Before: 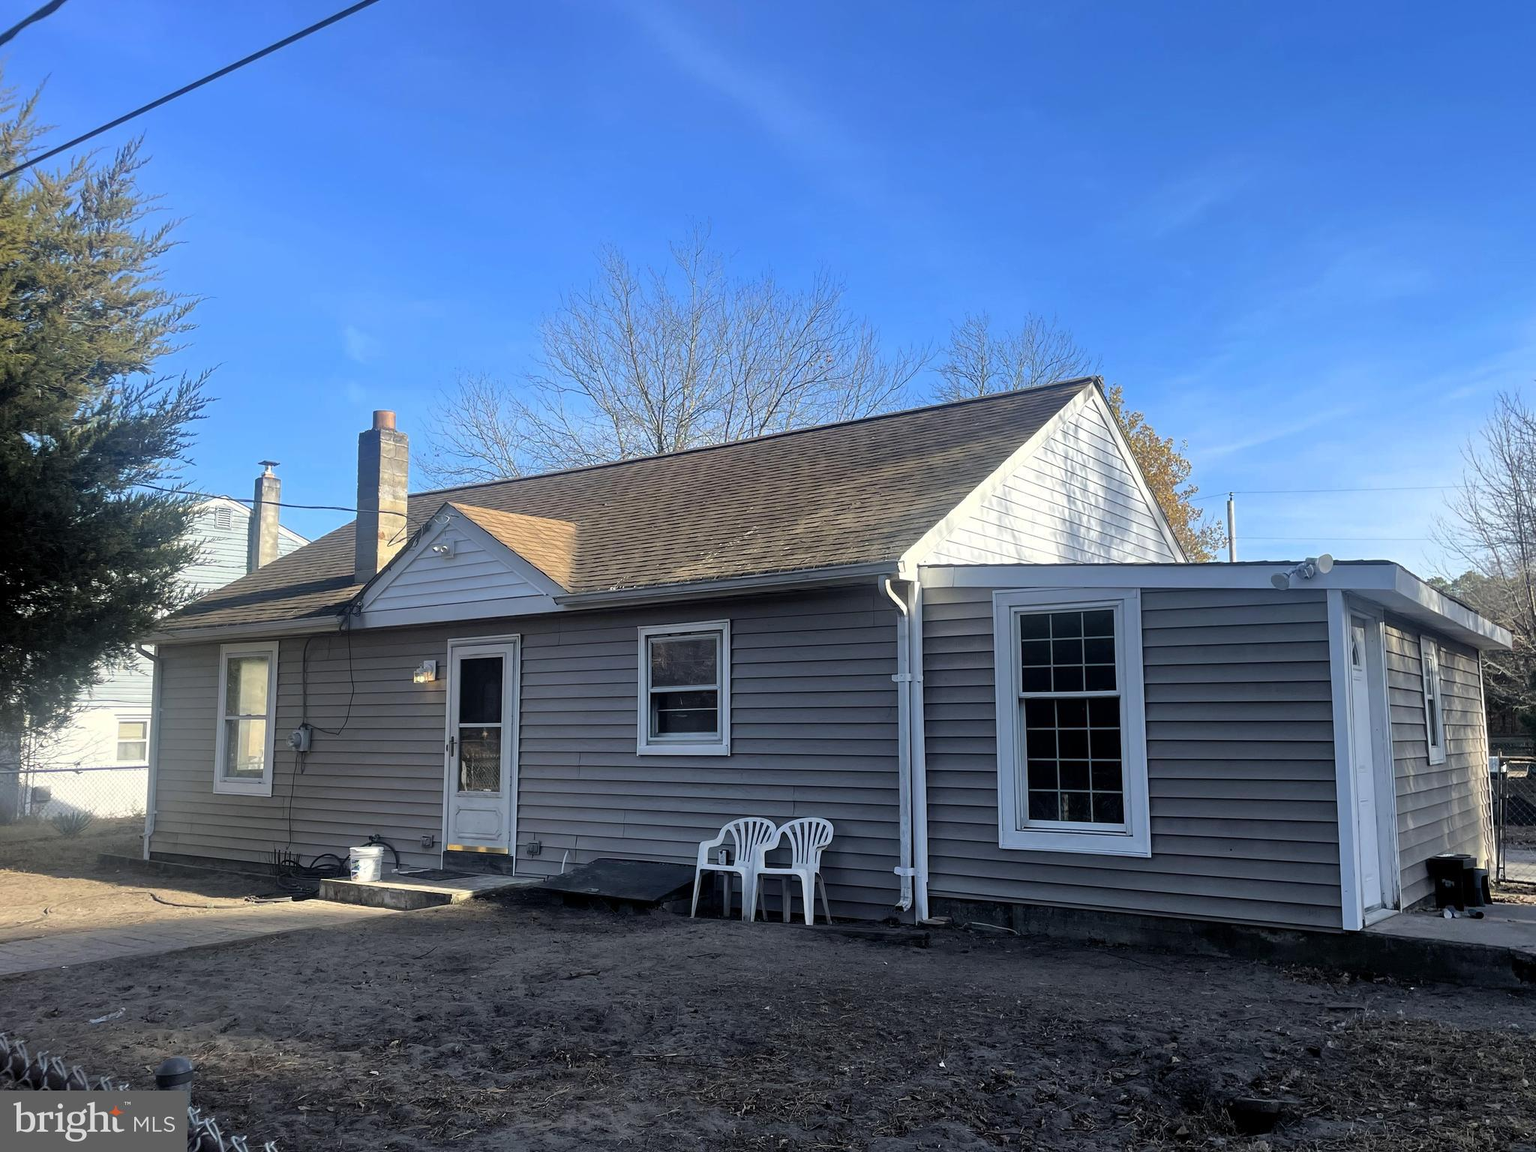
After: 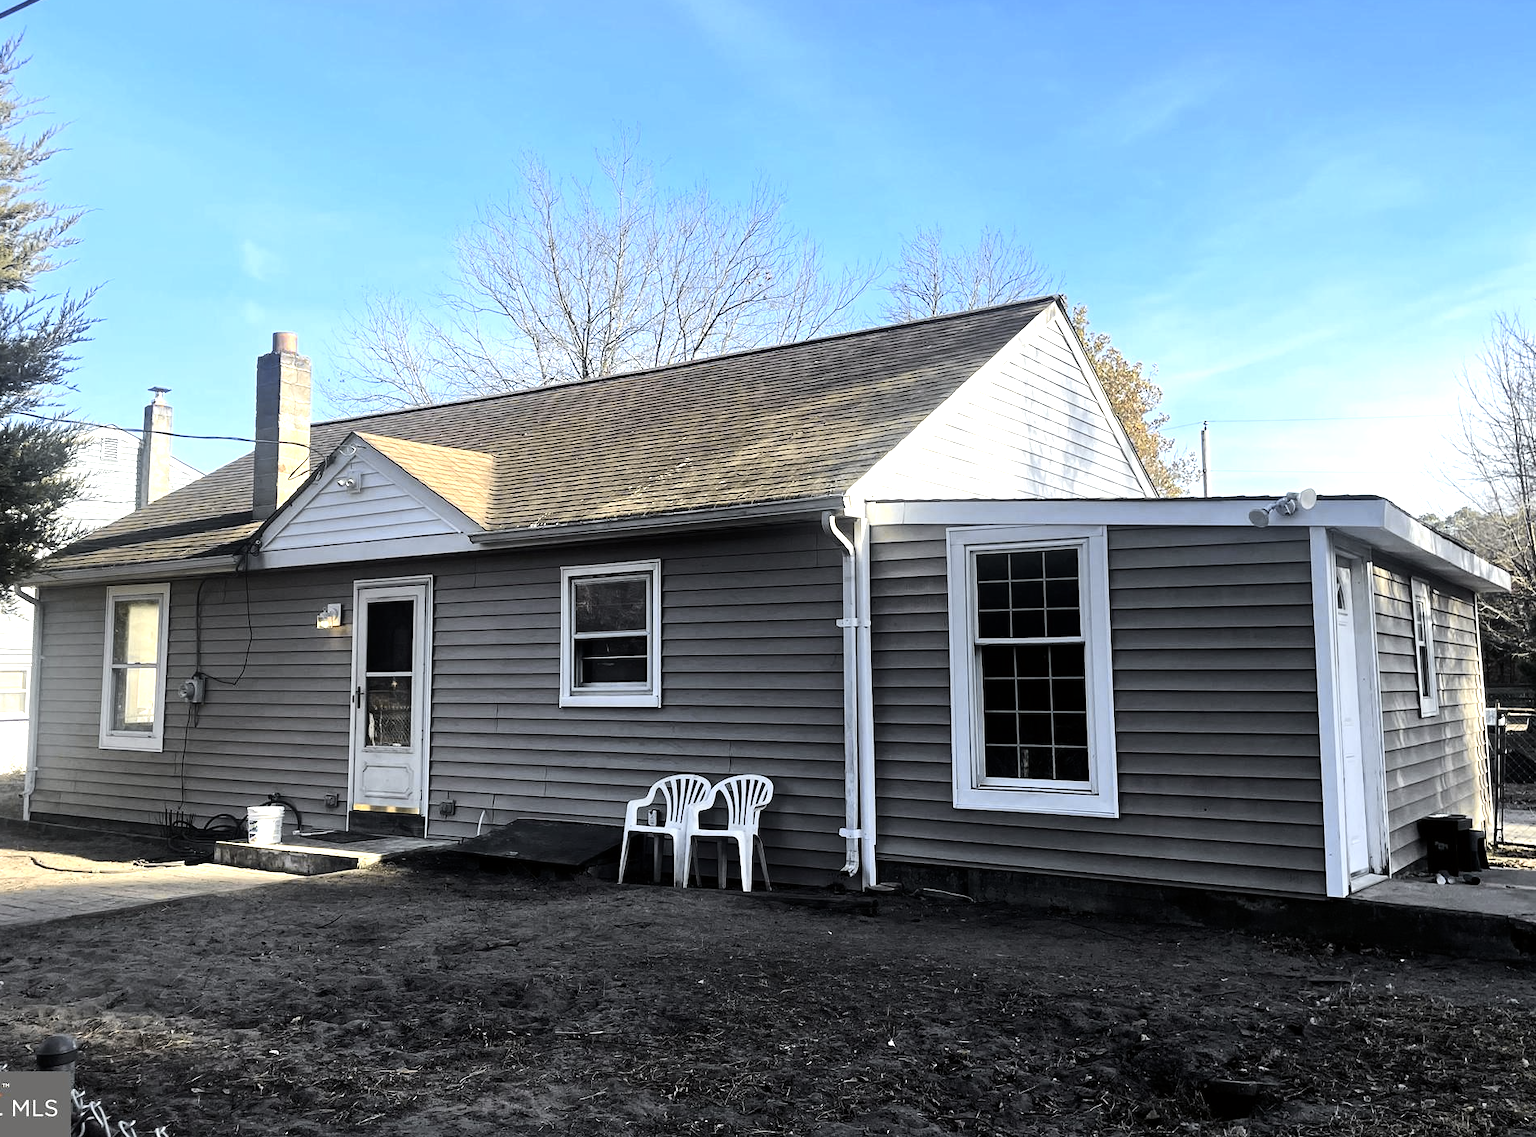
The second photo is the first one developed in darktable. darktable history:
tone curve: curves: ch0 [(0, 0) (0.765, 0.816) (1, 1)]; ch1 [(0, 0) (0.425, 0.464) (0.5, 0.5) (0.531, 0.522) (0.588, 0.575) (0.994, 0.939)]; ch2 [(0, 0) (0.398, 0.435) (0.455, 0.481) (0.501, 0.504) (0.529, 0.544) (0.584, 0.585) (1, 0.911)], color space Lab, independent channels, preserve colors none
crop and rotate: left 7.981%, top 9.139%
tone equalizer: -8 EV -1.12 EV, -7 EV -0.982 EV, -6 EV -0.828 EV, -5 EV -0.543 EV, -3 EV 0.606 EV, -2 EV 0.877 EV, -1 EV 1.01 EV, +0 EV 1.07 EV, edges refinement/feathering 500, mask exposure compensation -1.57 EV, preserve details no
